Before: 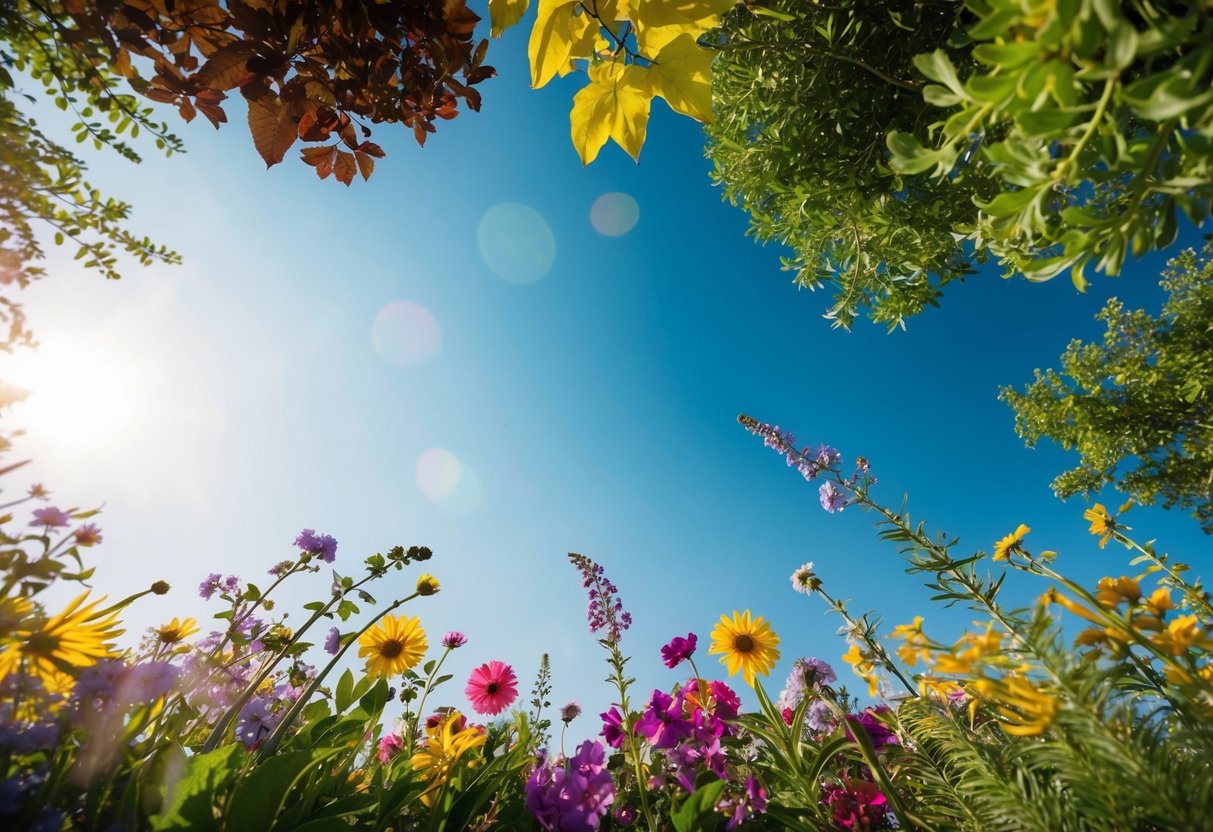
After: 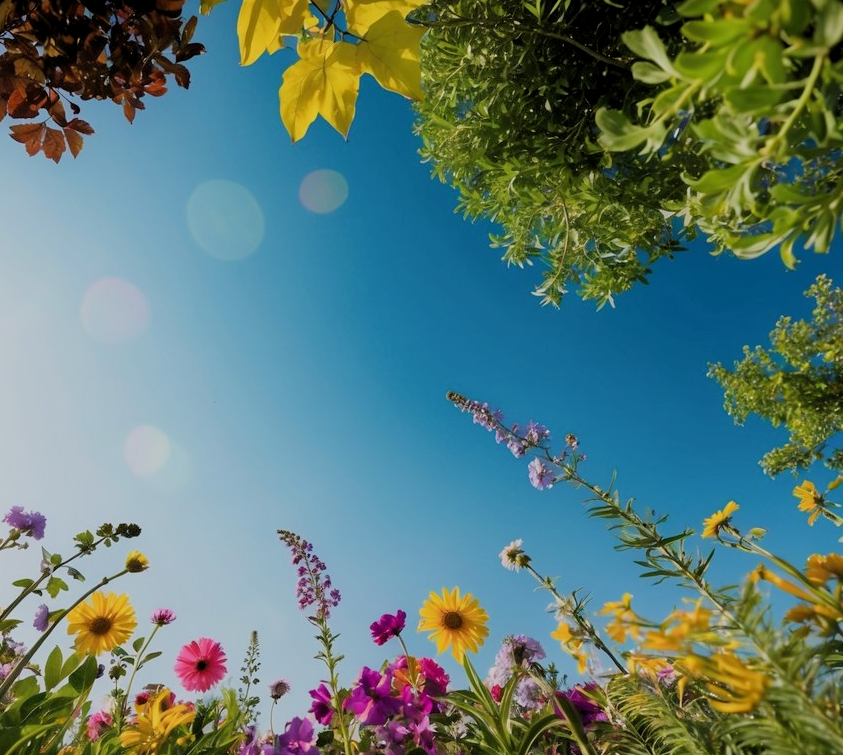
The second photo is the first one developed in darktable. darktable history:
crop and rotate: left 24.034%, top 2.838%, right 6.406%, bottom 6.299%
filmic rgb: hardness 4.17, contrast 0.921
levels: levels [0.016, 0.5, 0.996]
